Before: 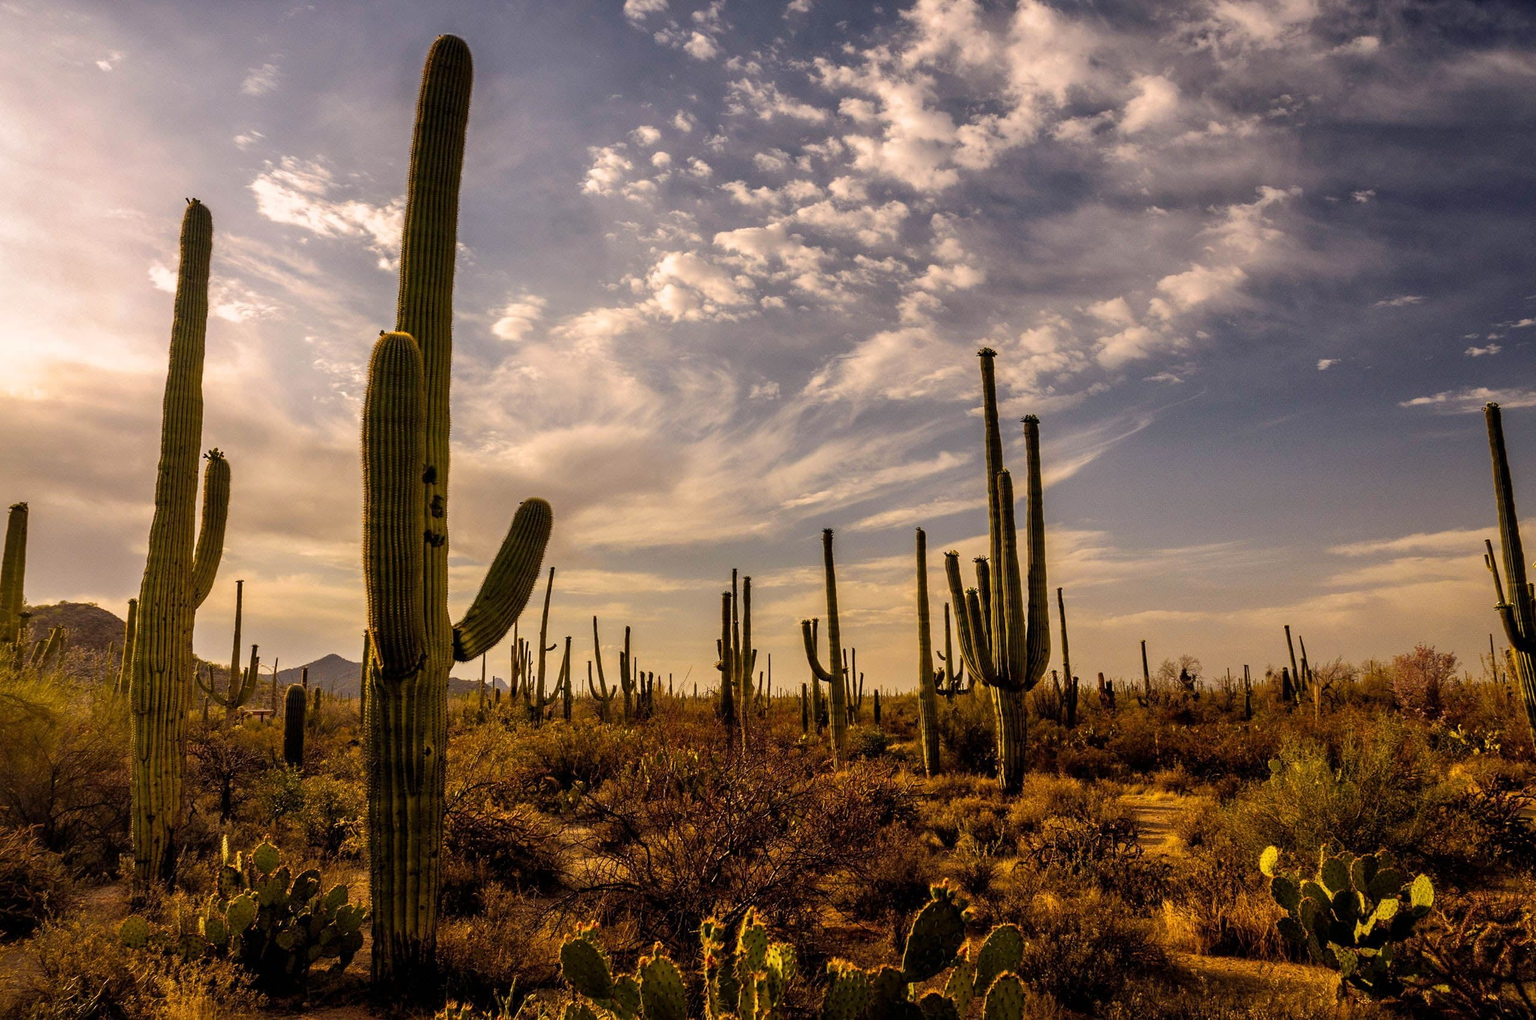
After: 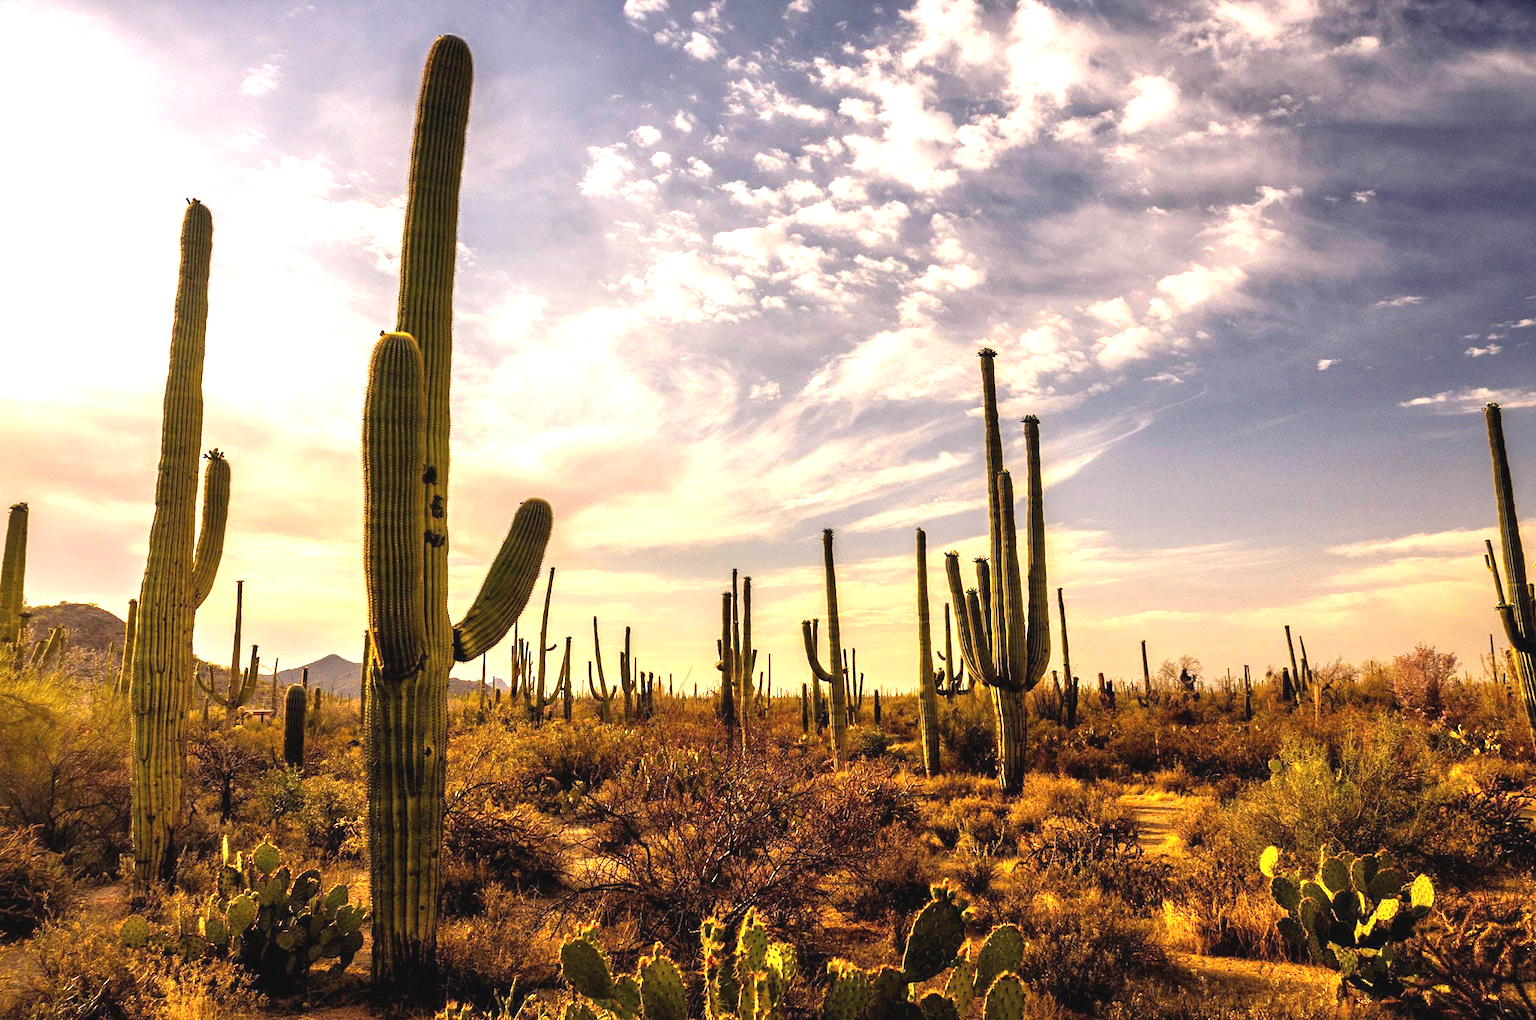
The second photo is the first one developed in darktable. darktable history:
exposure: black level correction -0.002, exposure 1.329 EV, compensate highlight preservation false
